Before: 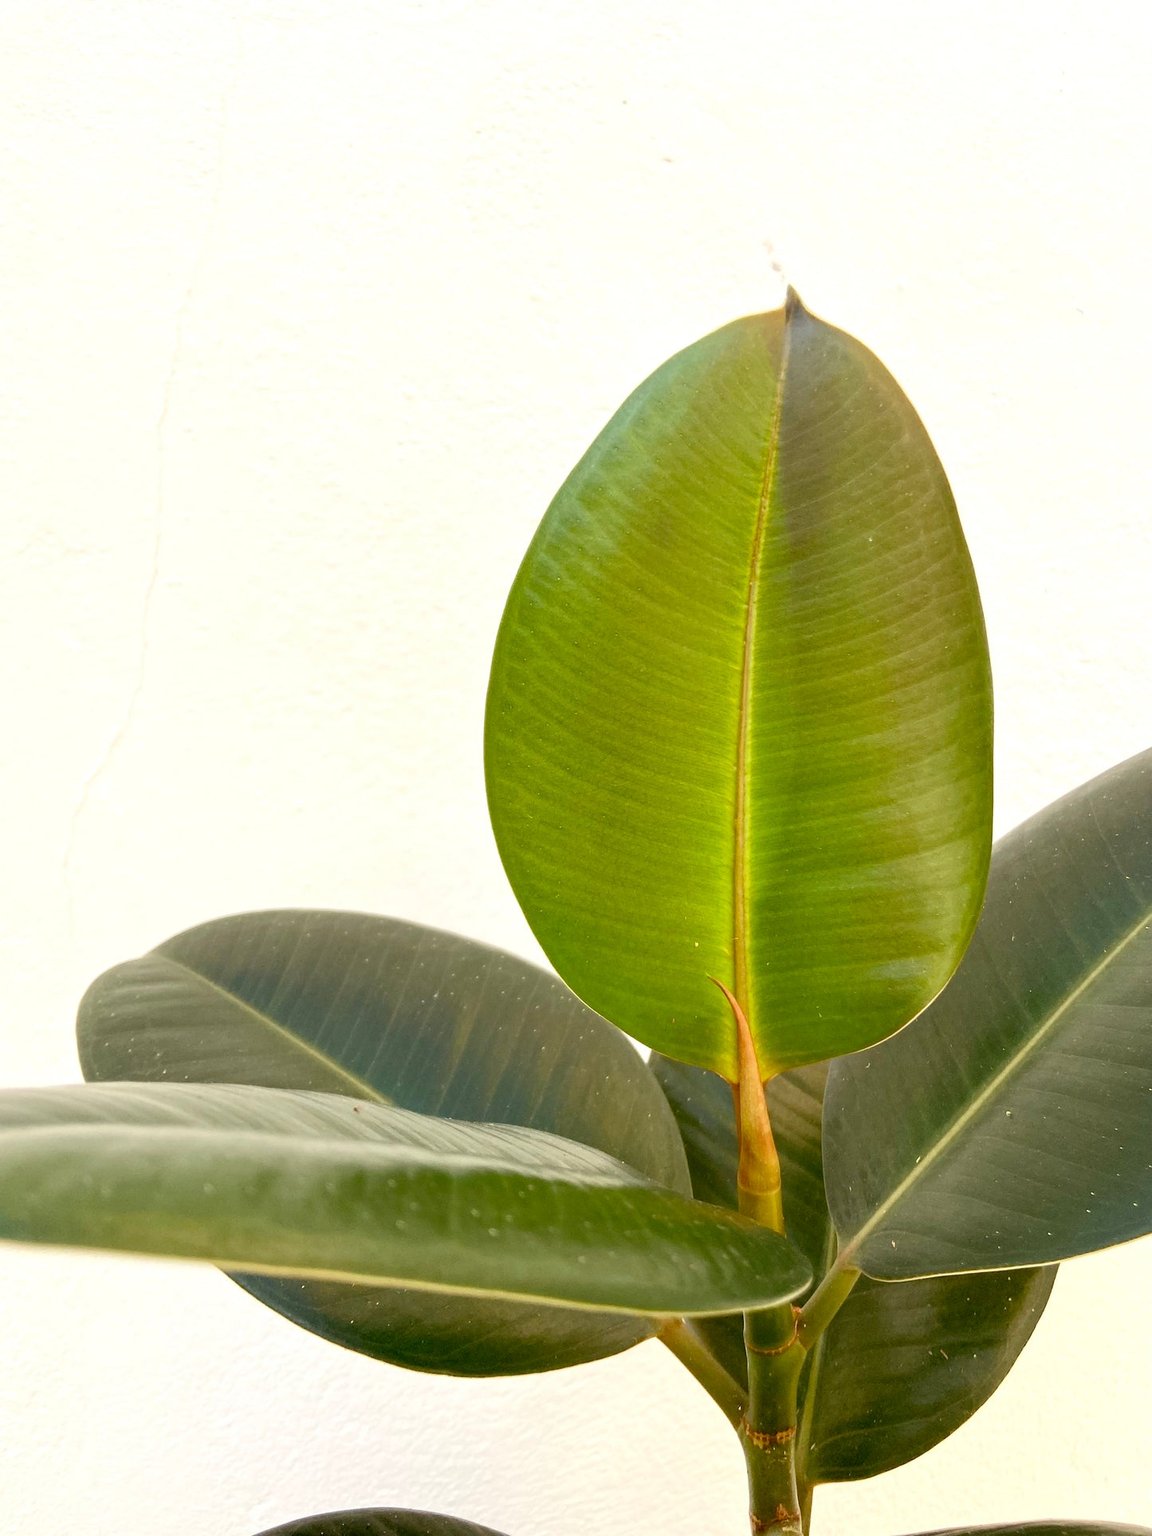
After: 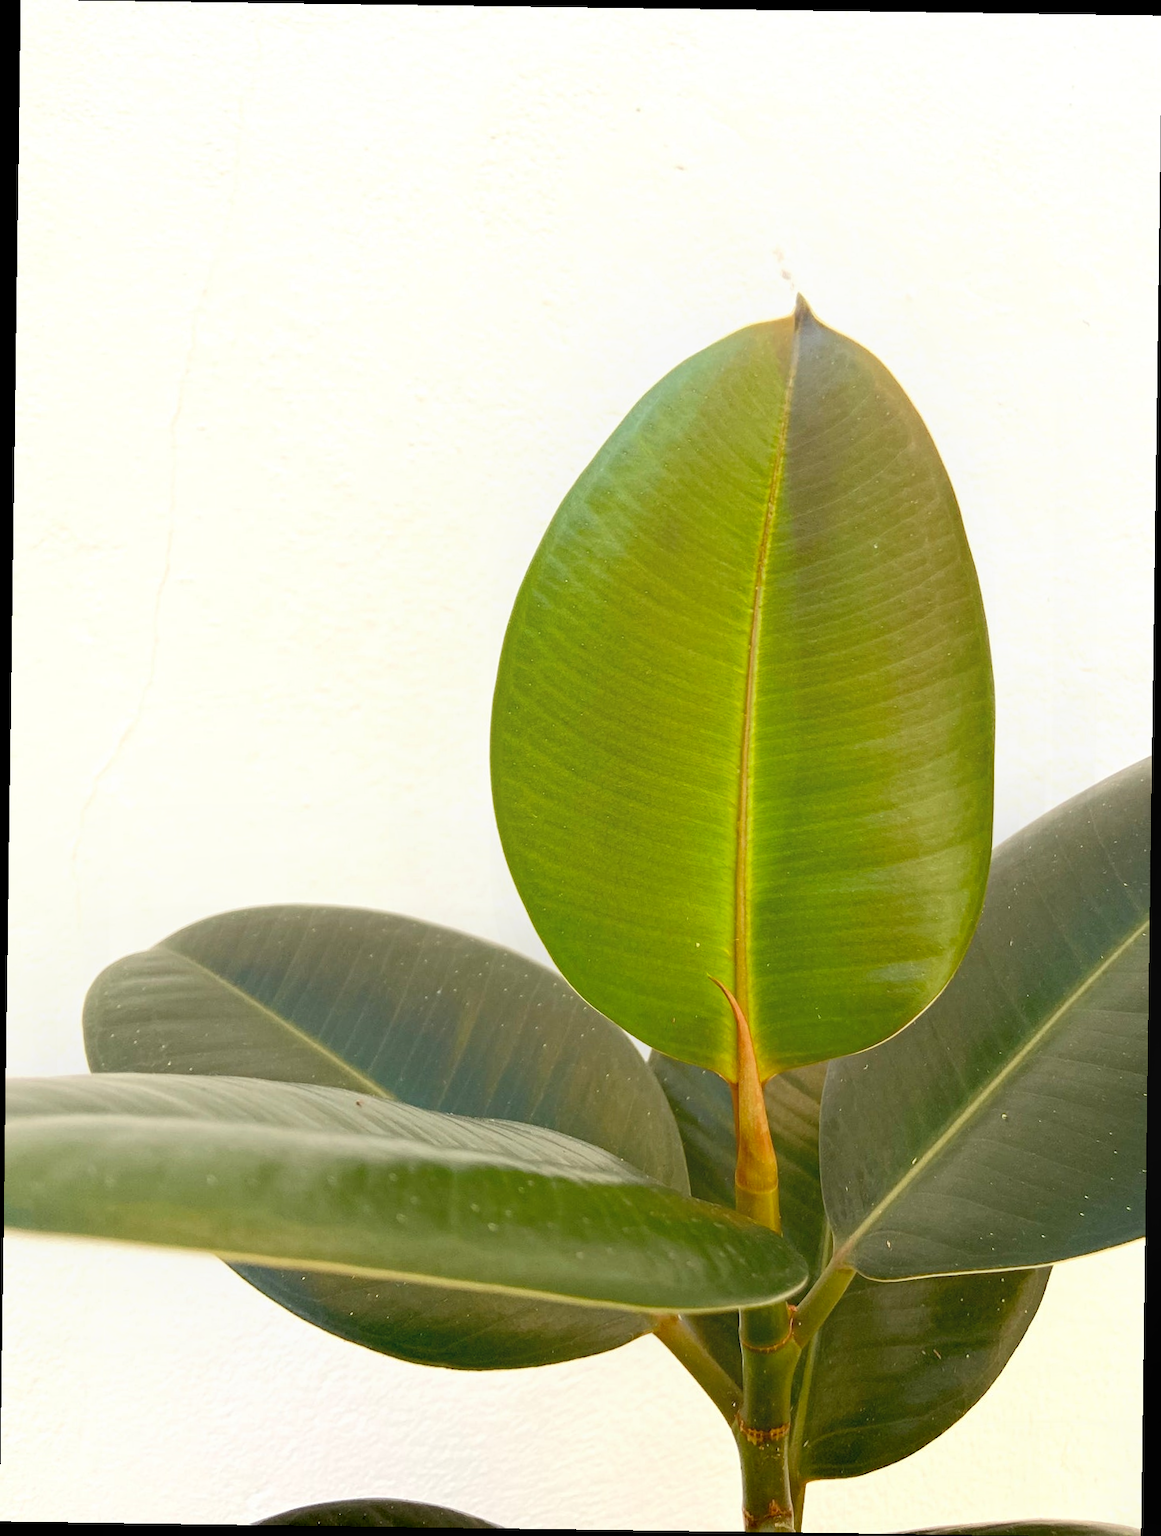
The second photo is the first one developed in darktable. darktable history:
rotate and perspective: rotation 0.8°, automatic cropping off
contrast equalizer: y [[0.439, 0.44, 0.442, 0.457, 0.493, 0.498], [0.5 ×6], [0.5 ×6], [0 ×6], [0 ×6]]
